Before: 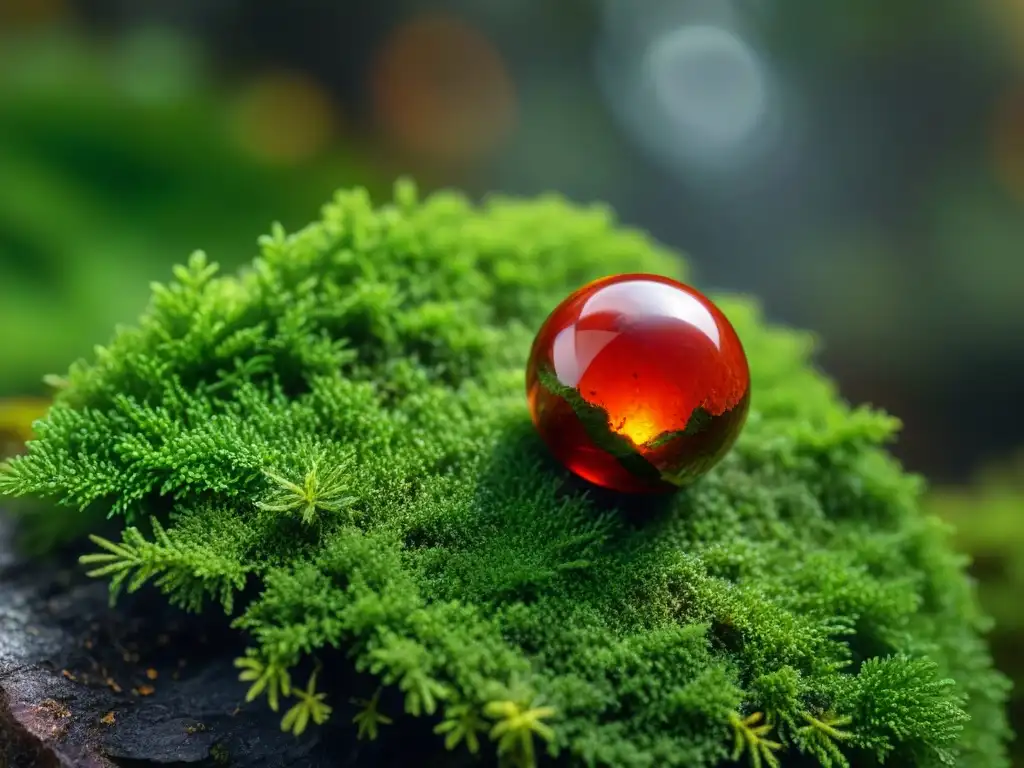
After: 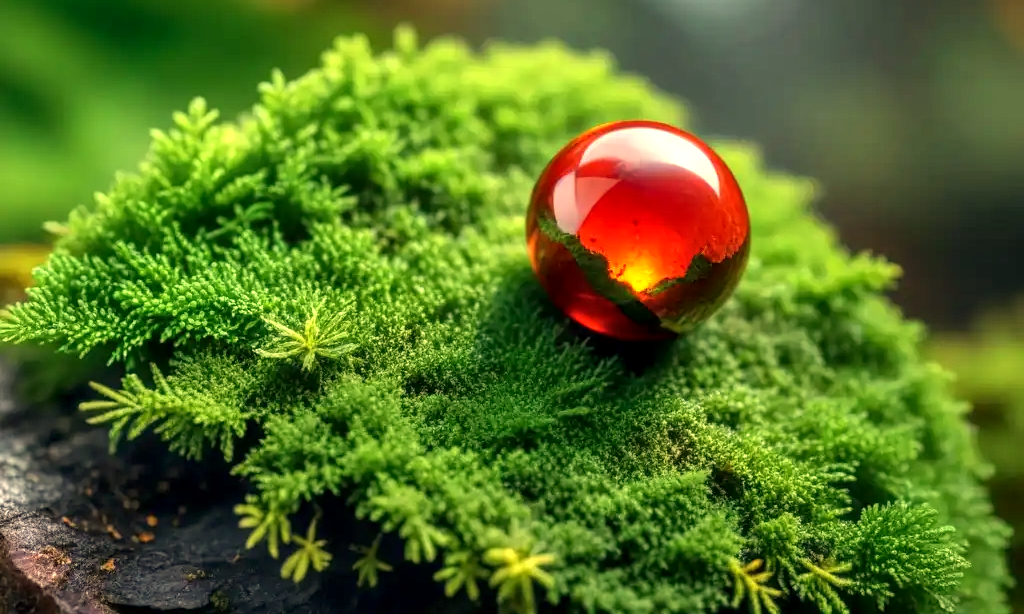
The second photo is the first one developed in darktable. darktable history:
local contrast: on, module defaults
crop and rotate: top 19.998%
white balance: red 1.138, green 0.996, blue 0.812
tone equalizer: on, module defaults
exposure: black level correction 0.001, exposure 0.5 EV, compensate exposure bias true, compensate highlight preservation false
